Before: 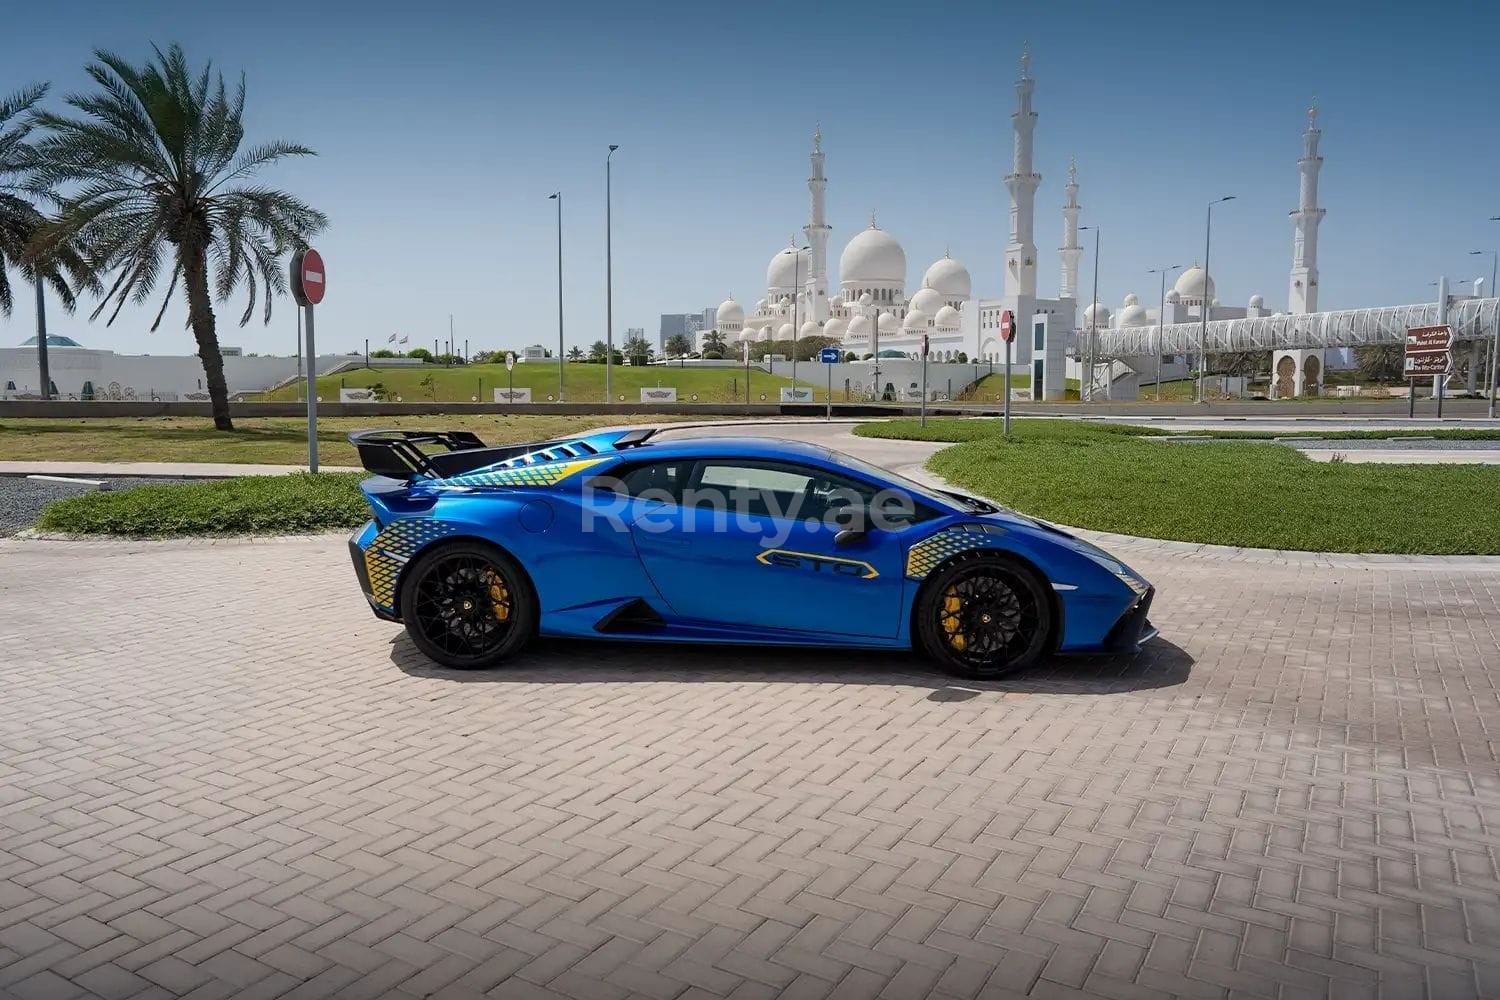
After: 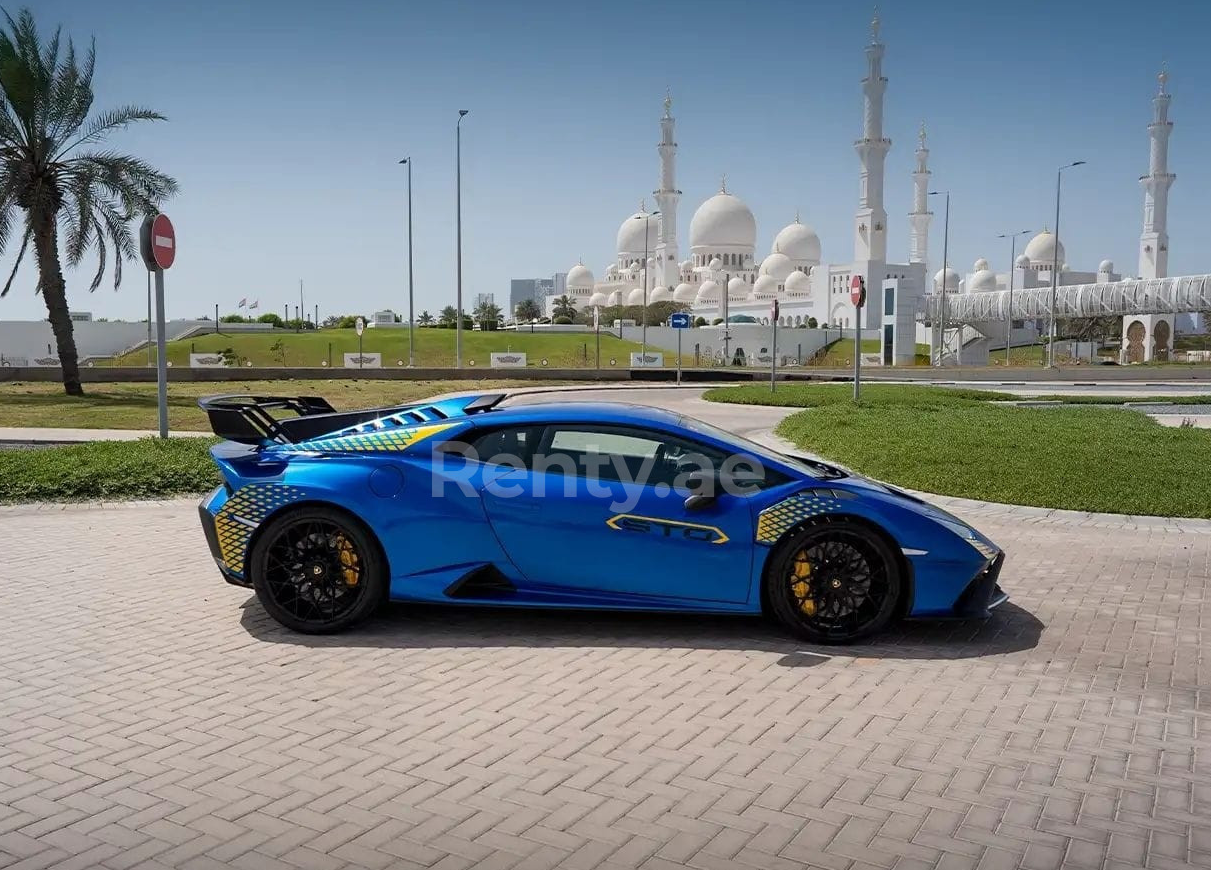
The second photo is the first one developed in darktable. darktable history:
crop: left 10.016%, top 3.527%, right 9.206%, bottom 9.421%
